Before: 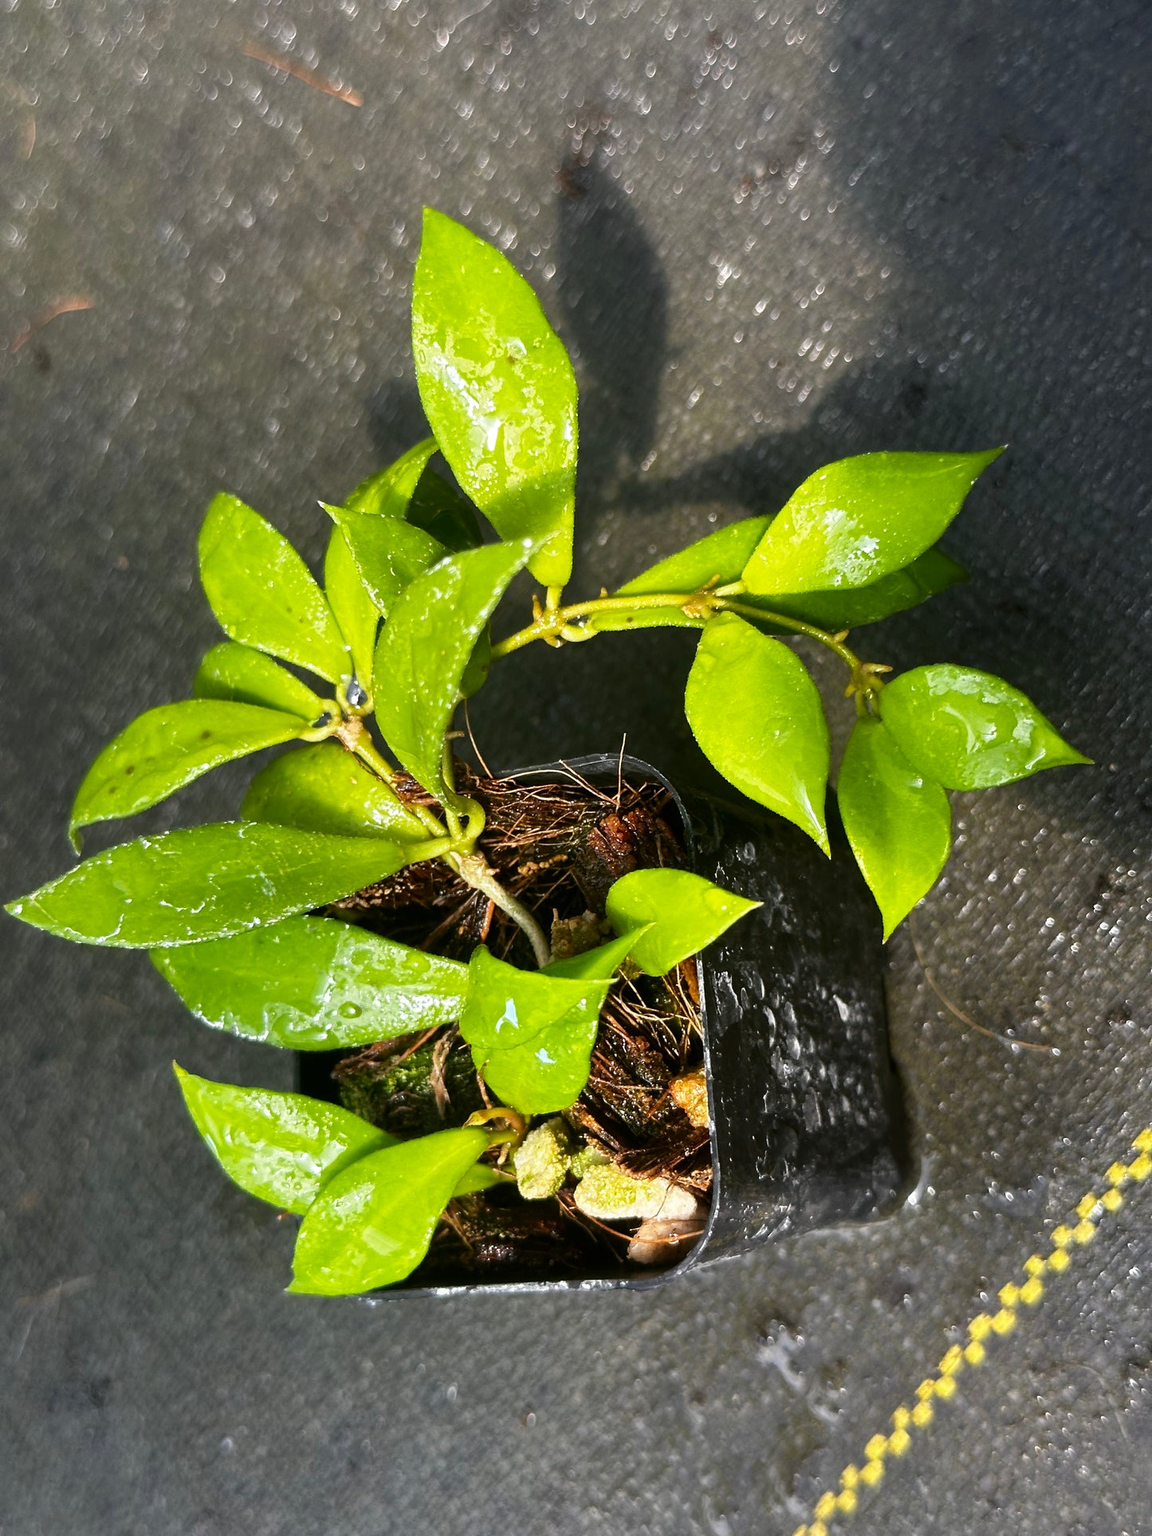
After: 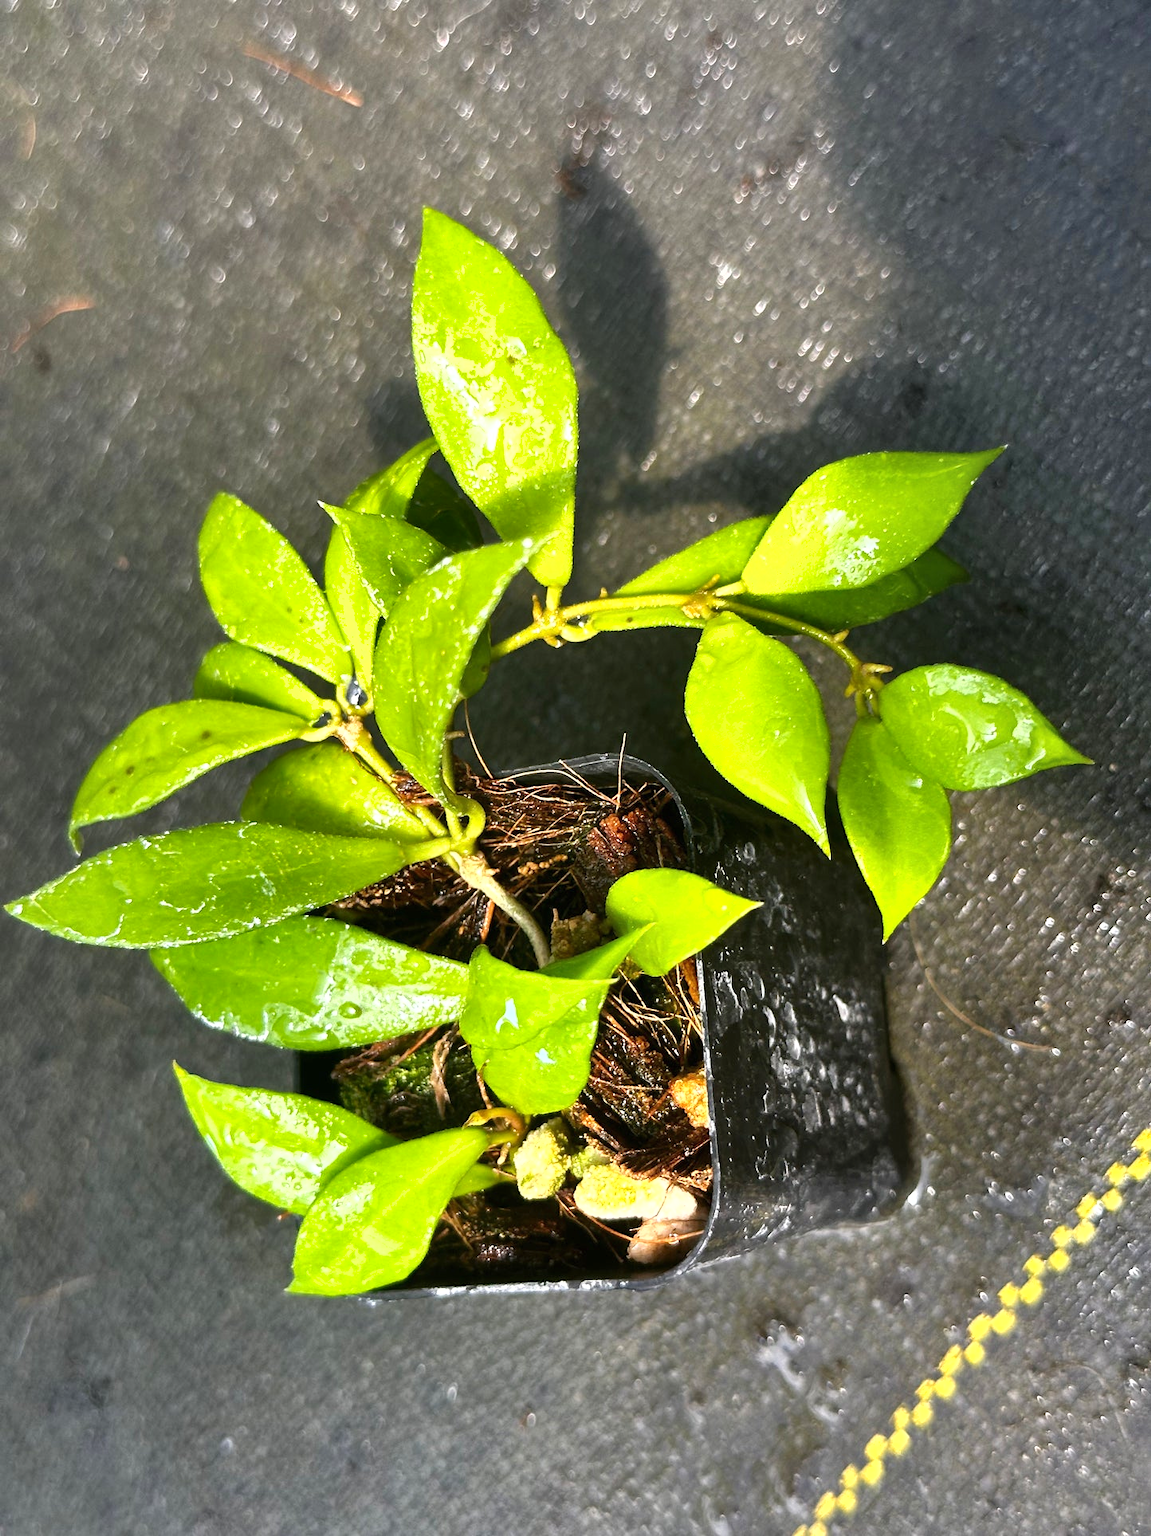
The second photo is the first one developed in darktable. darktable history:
shadows and highlights: low approximation 0.01, soften with gaussian
exposure: black level correction 0, exposure 0.5 EV, compensate exposure bias true, compensate highlight preservation false
